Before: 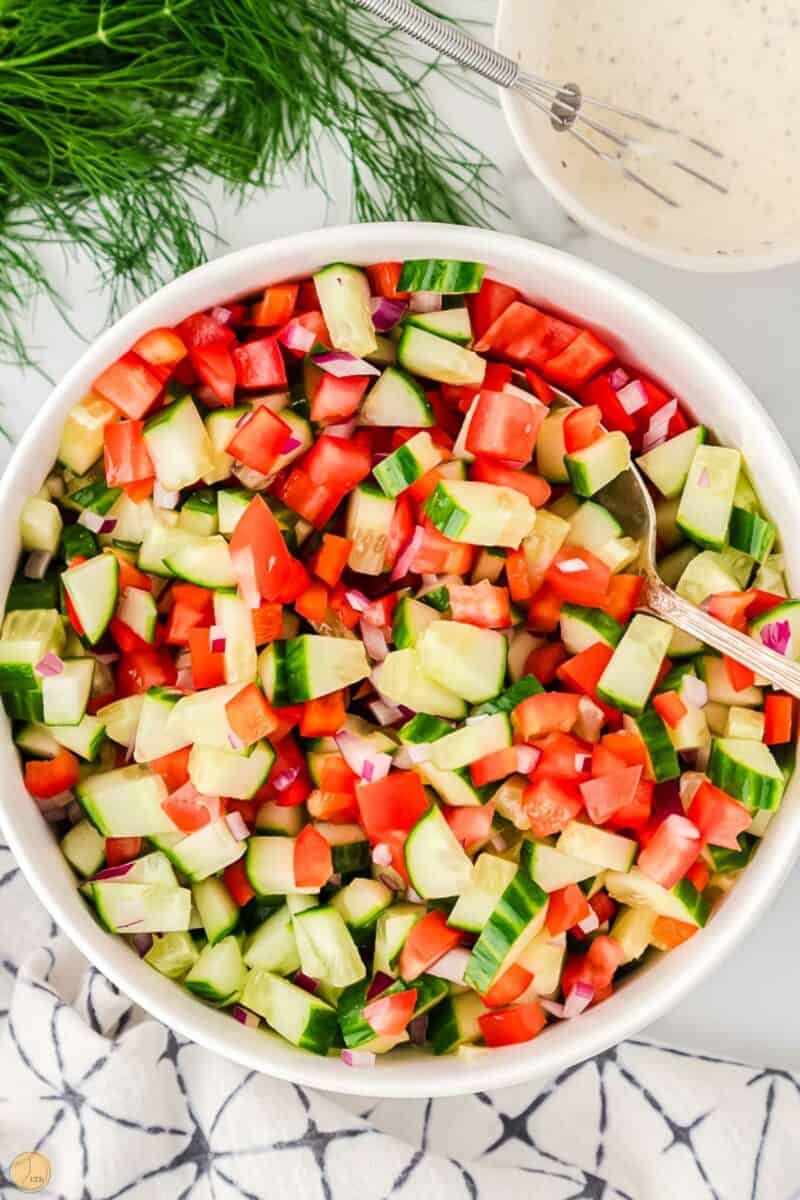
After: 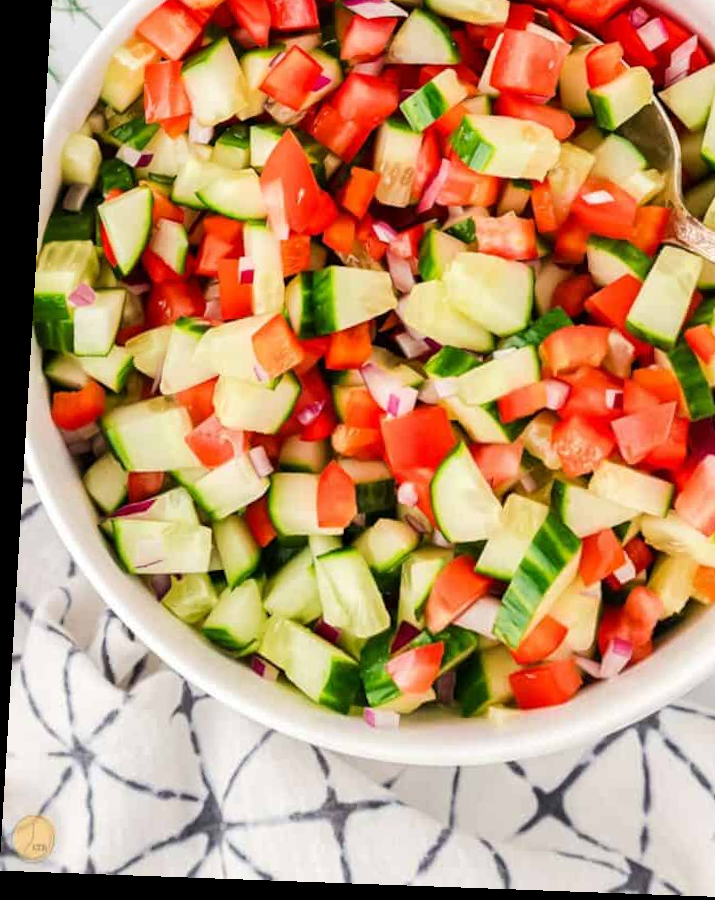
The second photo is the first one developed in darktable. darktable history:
rotate and perspective: rotation 0.128°, lens shift (vertical) -0.181, lens shift (horizontal) -0.044, shear 0.001, automatic cropping off
crop: top 26.531%, right 17.959%
